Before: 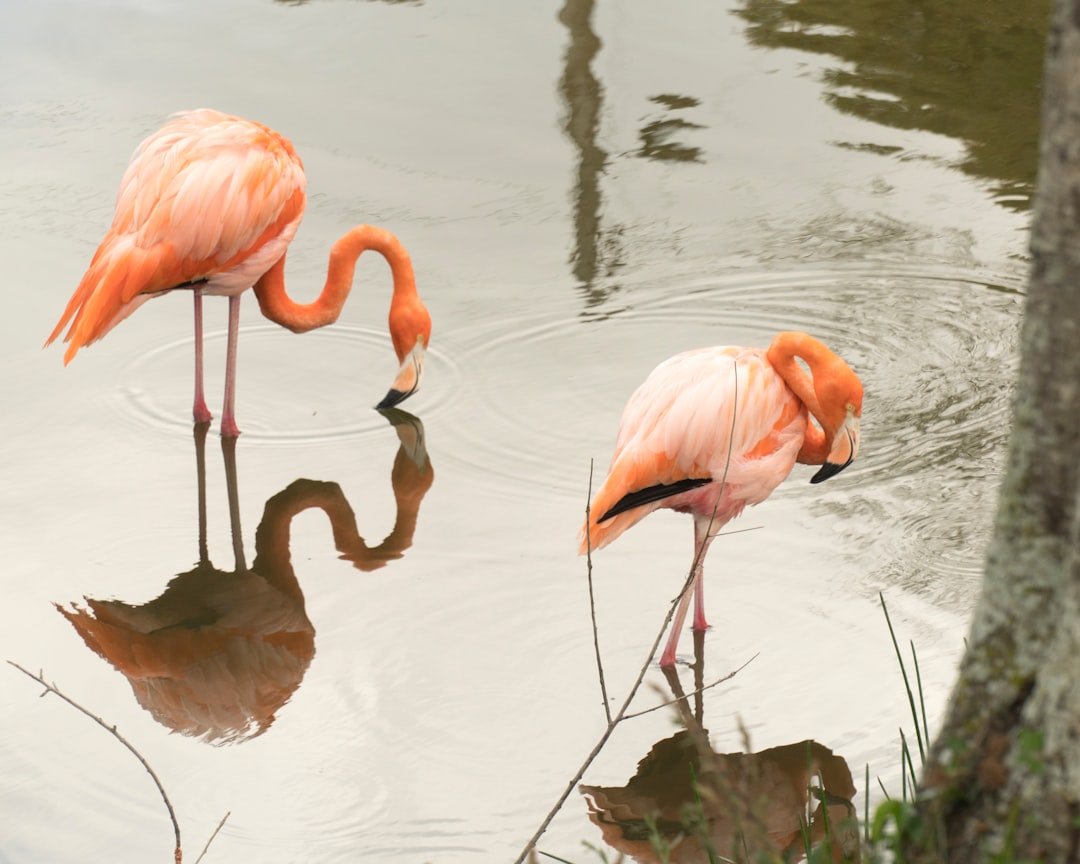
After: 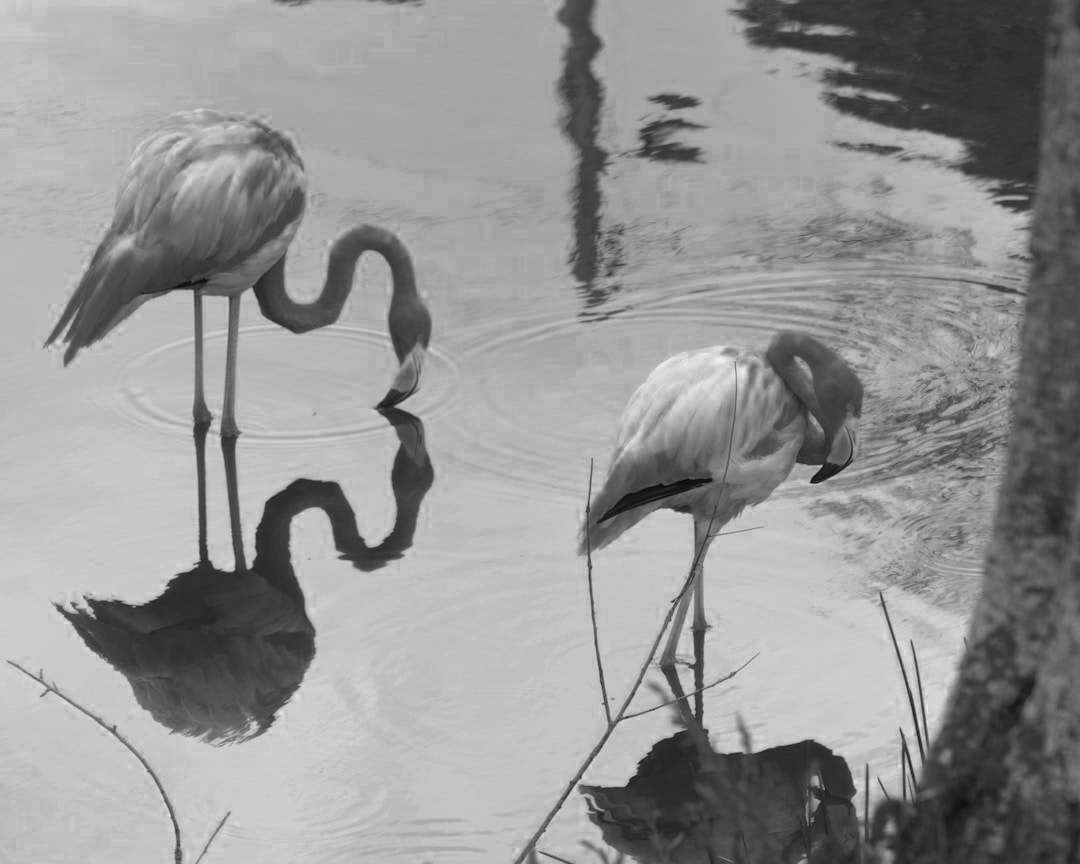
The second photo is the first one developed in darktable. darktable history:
tone equalizer: -7 EV 0.134 EV, smoothing 1
color zones: curves: ch0 [(0.287, 0.048) (0.493, 0.484) (0.737, 0.816)]; ch1 [(0, 0) (0.143, 0) (0.286, 0) (0.429, 0) (0.571, 0) (0.714, 0) (0.857, 0)]
shadows and highlights: shadows 10.21, white point adjustment 1.07, highlights -38.22, highlights color adjustment 41.73%
